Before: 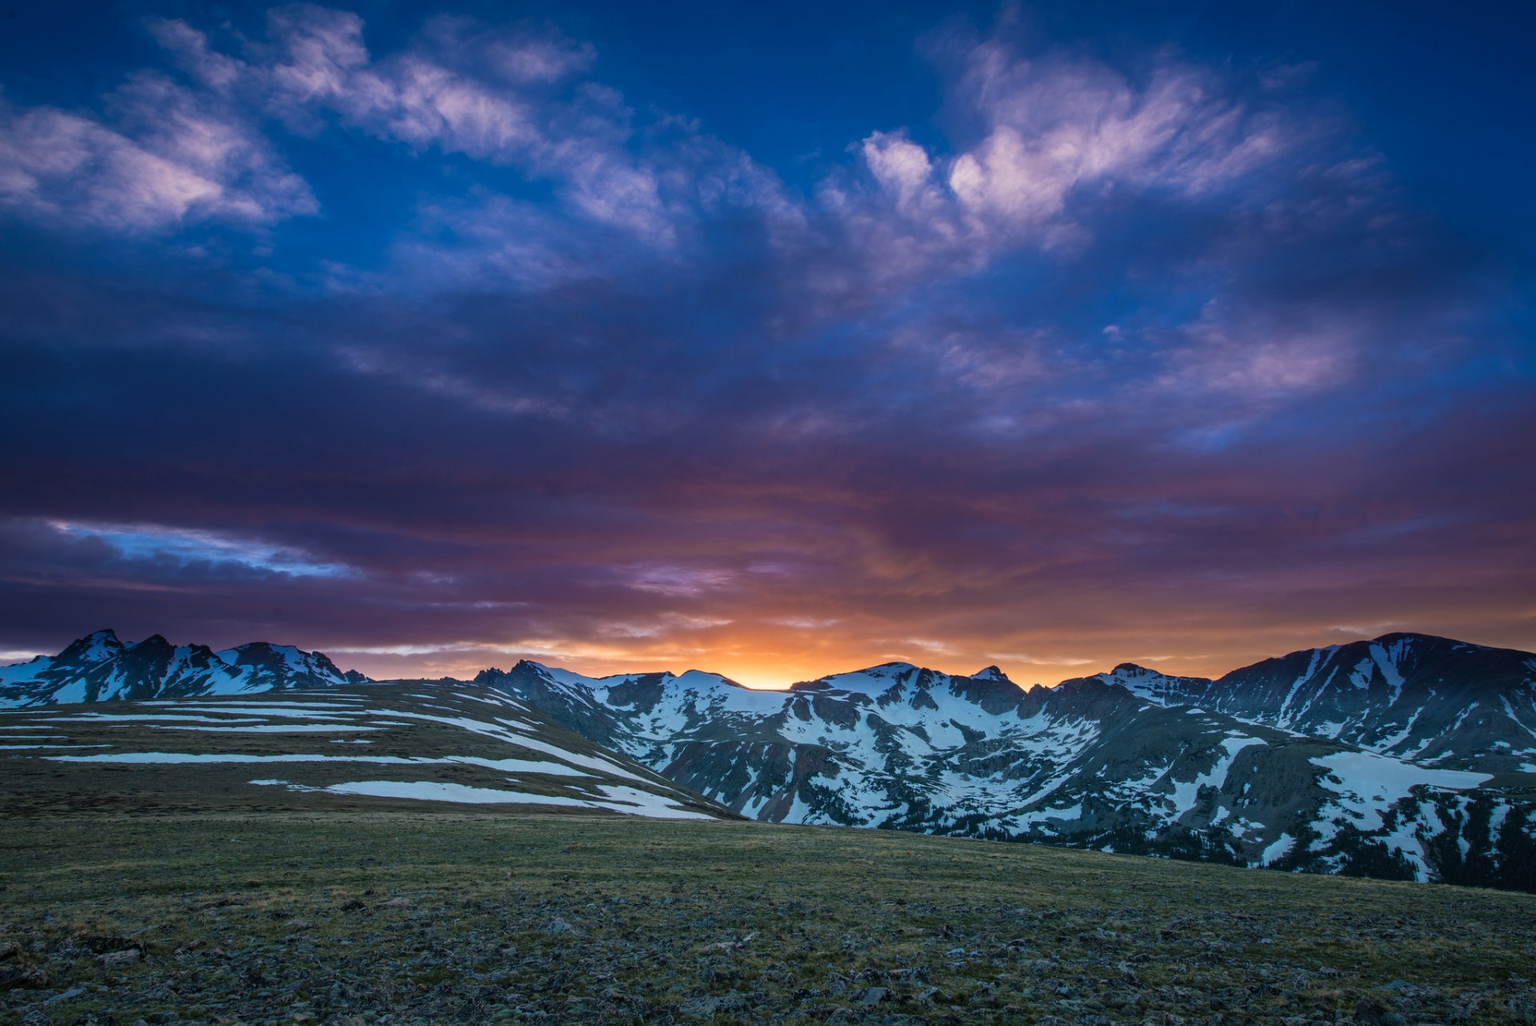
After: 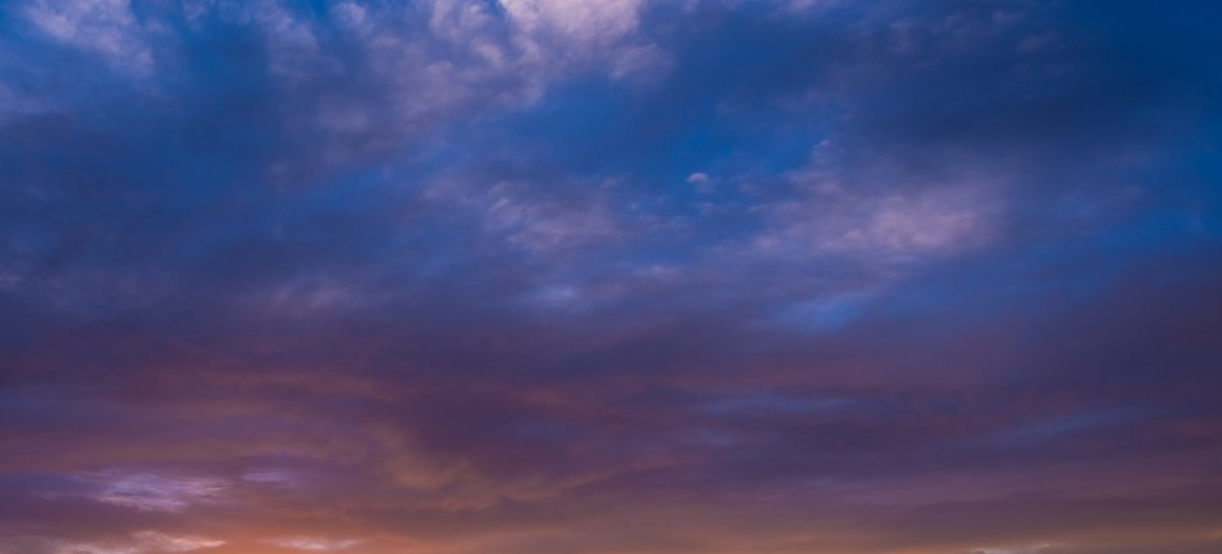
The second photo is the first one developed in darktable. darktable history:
crop: left 36.005%, top 18.293%, right 0.31%, bottom 38.444%
shadows and highlights: shadows 4.1, highlights -17.6, soften with gaussian
